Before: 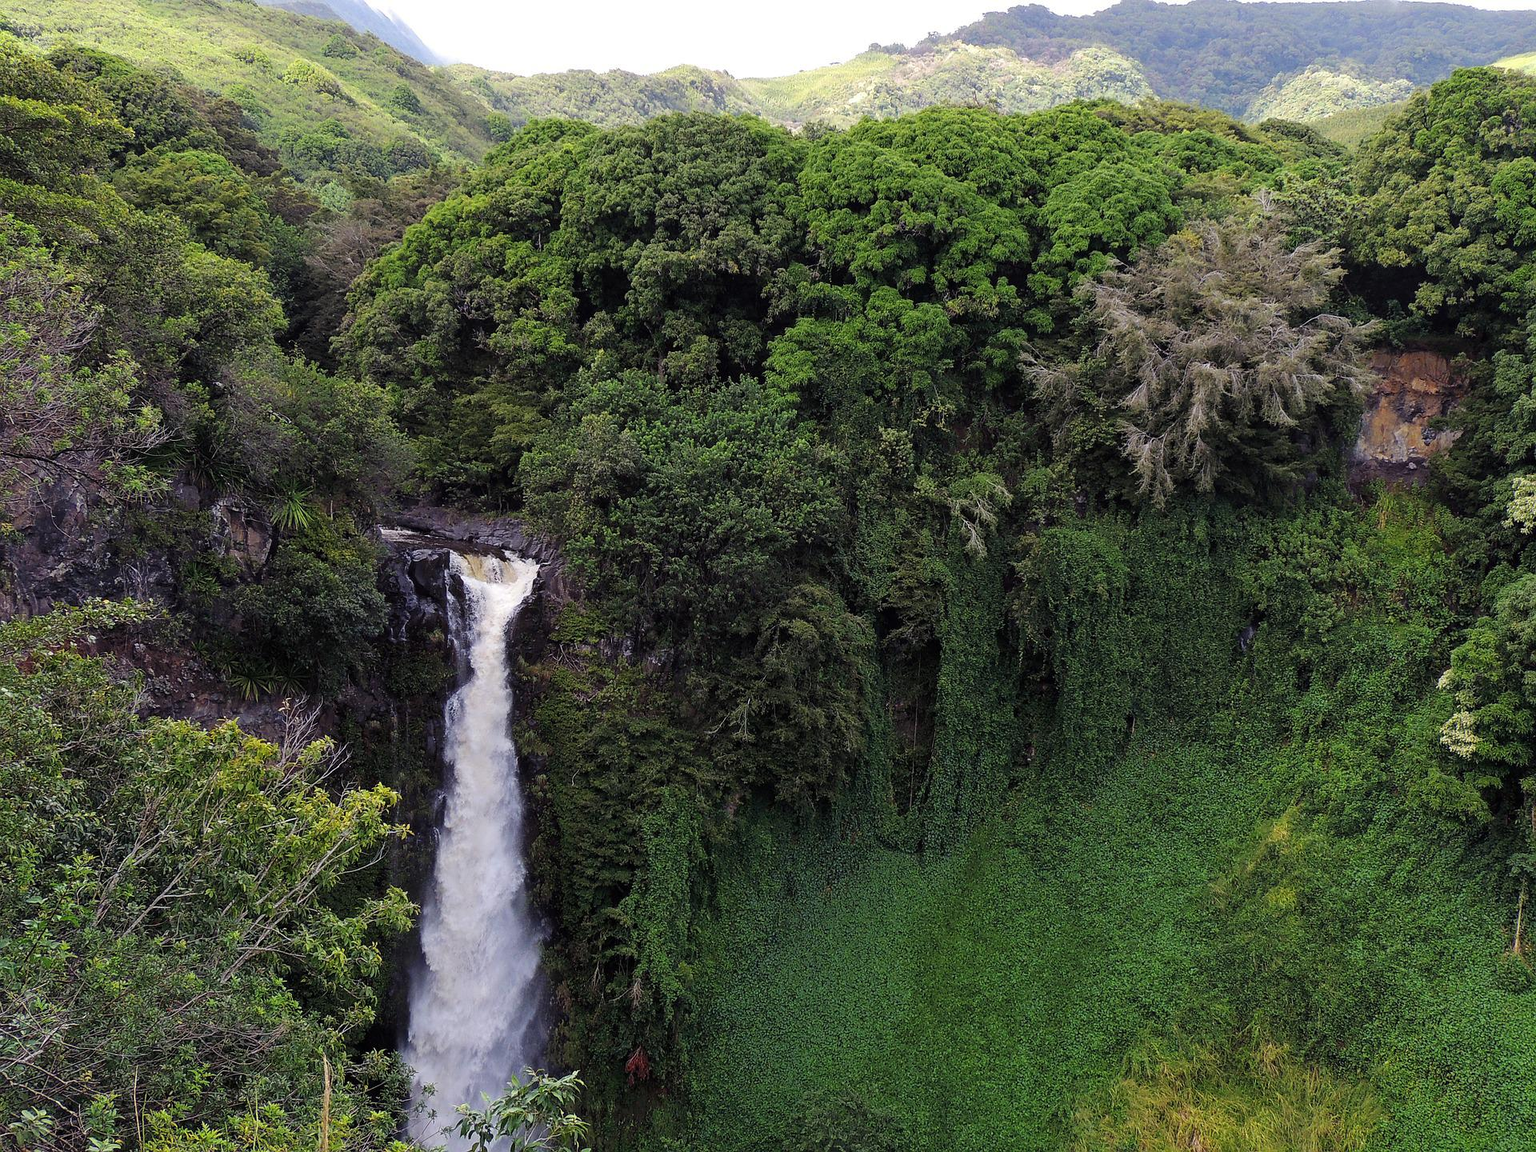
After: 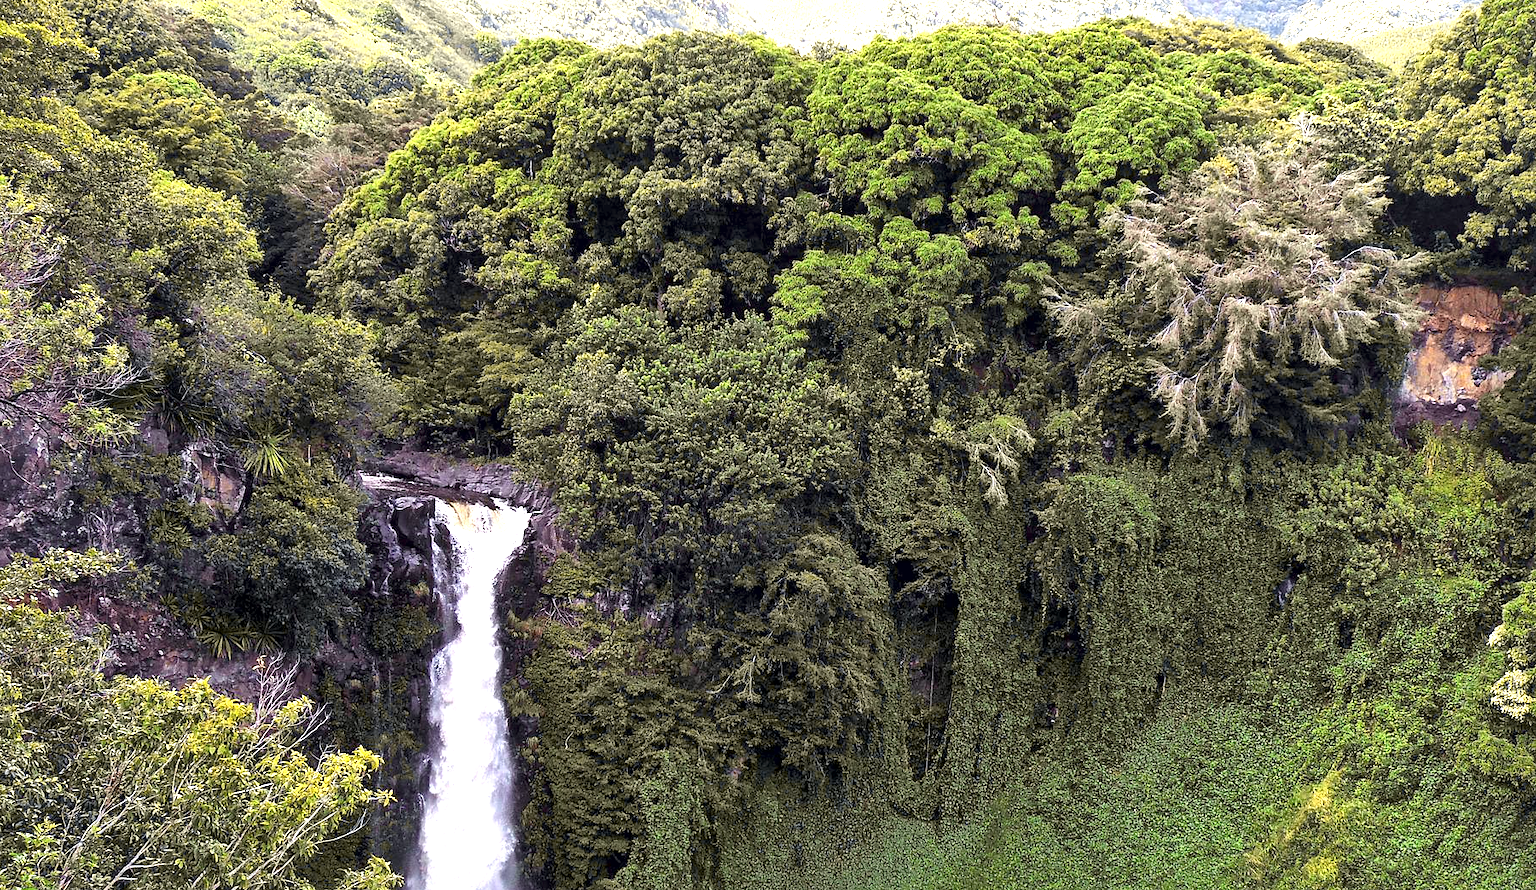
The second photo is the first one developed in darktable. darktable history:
exposure: black level correction 0, exposure 1.3 EV, compensate exposure bias true, compensate highlight preservation false
crop: left 2.737%, top 7.287%, right 3.421%, bottom 20.179%
local contrast: mode bilateral grid, contrast 20, coarseness 50, detail 179%, midtone range 0.2
tone curve: curves: ch0 [(0, 0) (0.15, 0.17) (0.452, 0.437) (0.611, 0.588) (0.751, 0.749) (1, 1)]; ch1 [(0, 0) (0.325, 0.327) (0.412, 0.45) (0.453, 0.484) (0.5, 0.501) (0.541, 0.55) (0.617, 0.612) (0.695, 0.697) (1, 1)]; ch2 [(0, 0) (0.386, 0.397) (0.452, 0.459) (0.505, 0.498) (0.524, 0.547) (0.574, 0.566) (0.633, 0.641) (1, 1)], color space Lab, independent channels, preserve colors none
